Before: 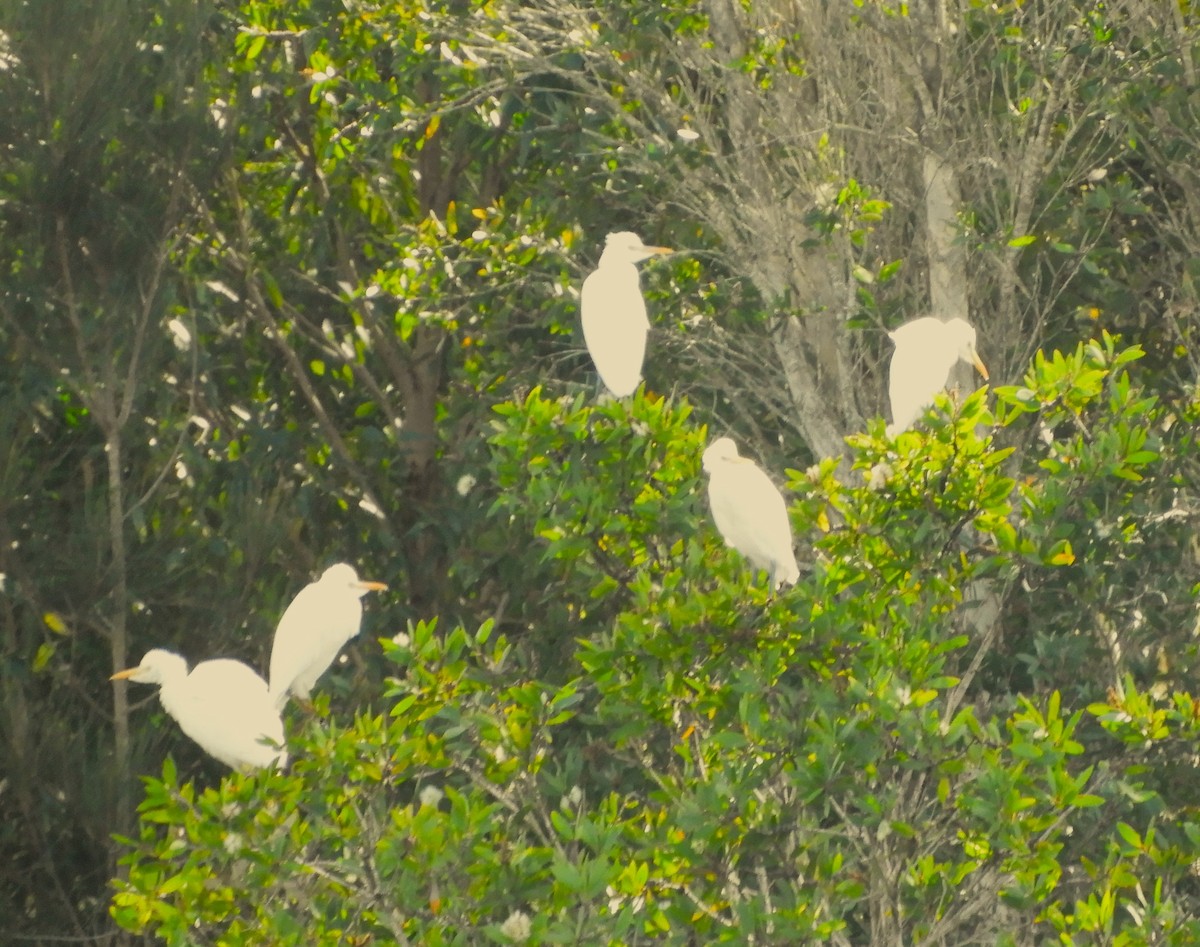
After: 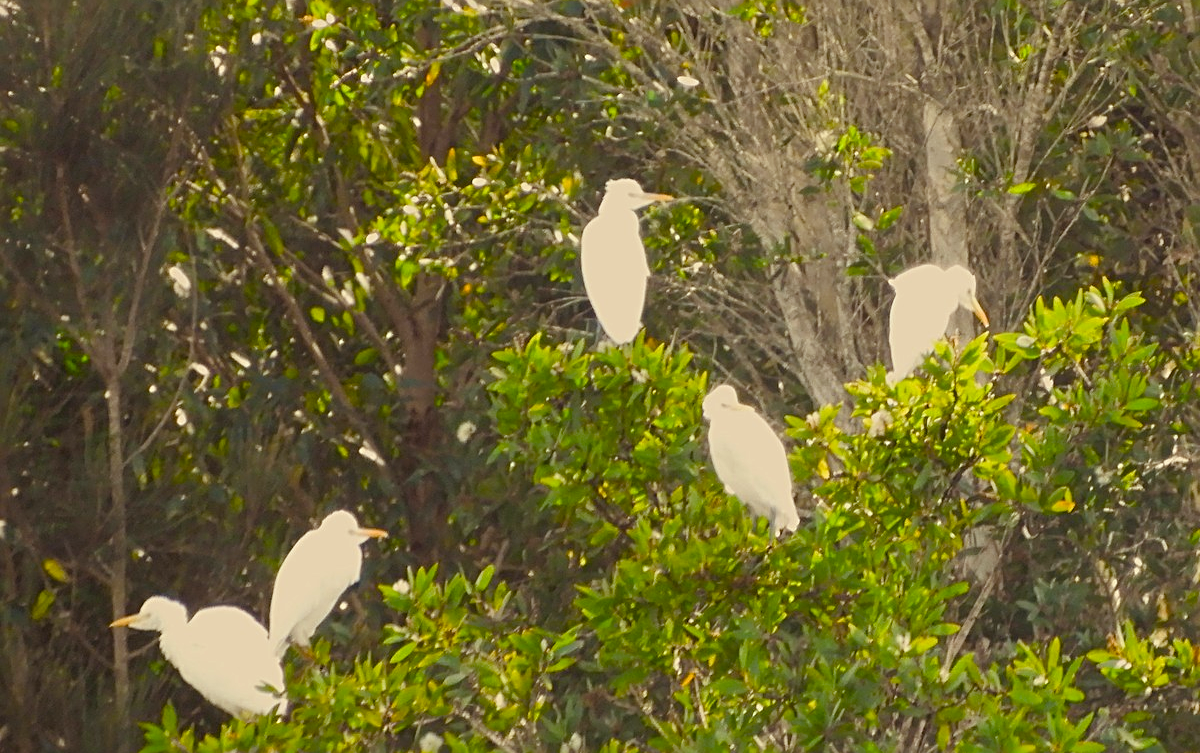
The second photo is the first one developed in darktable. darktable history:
color balance rgb: power › luminance -7.985%, power › chroma 1.331%, power › hue 330.45°, perceptual saturation grading › global saturation 0.78%, perceptual saturation grading › mid-tones 6.437%, perceptual saturation grading › shadows 71.336%
sharpen: radius 2.791
crop and rotate: top 5.652%, bottom 14.832%
